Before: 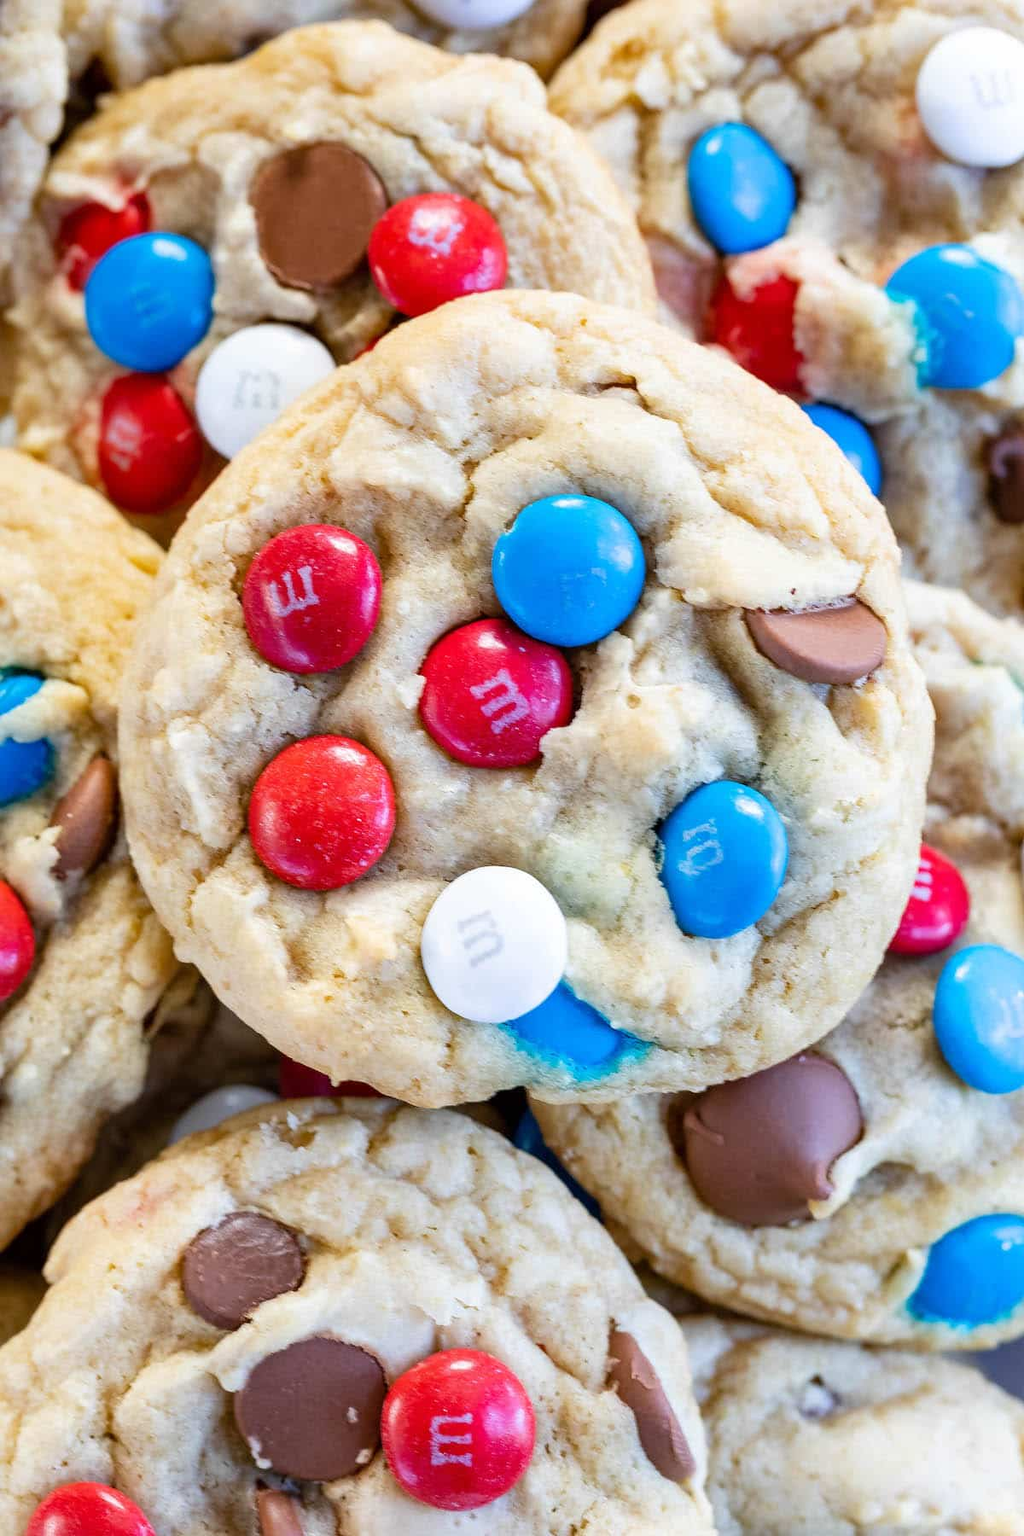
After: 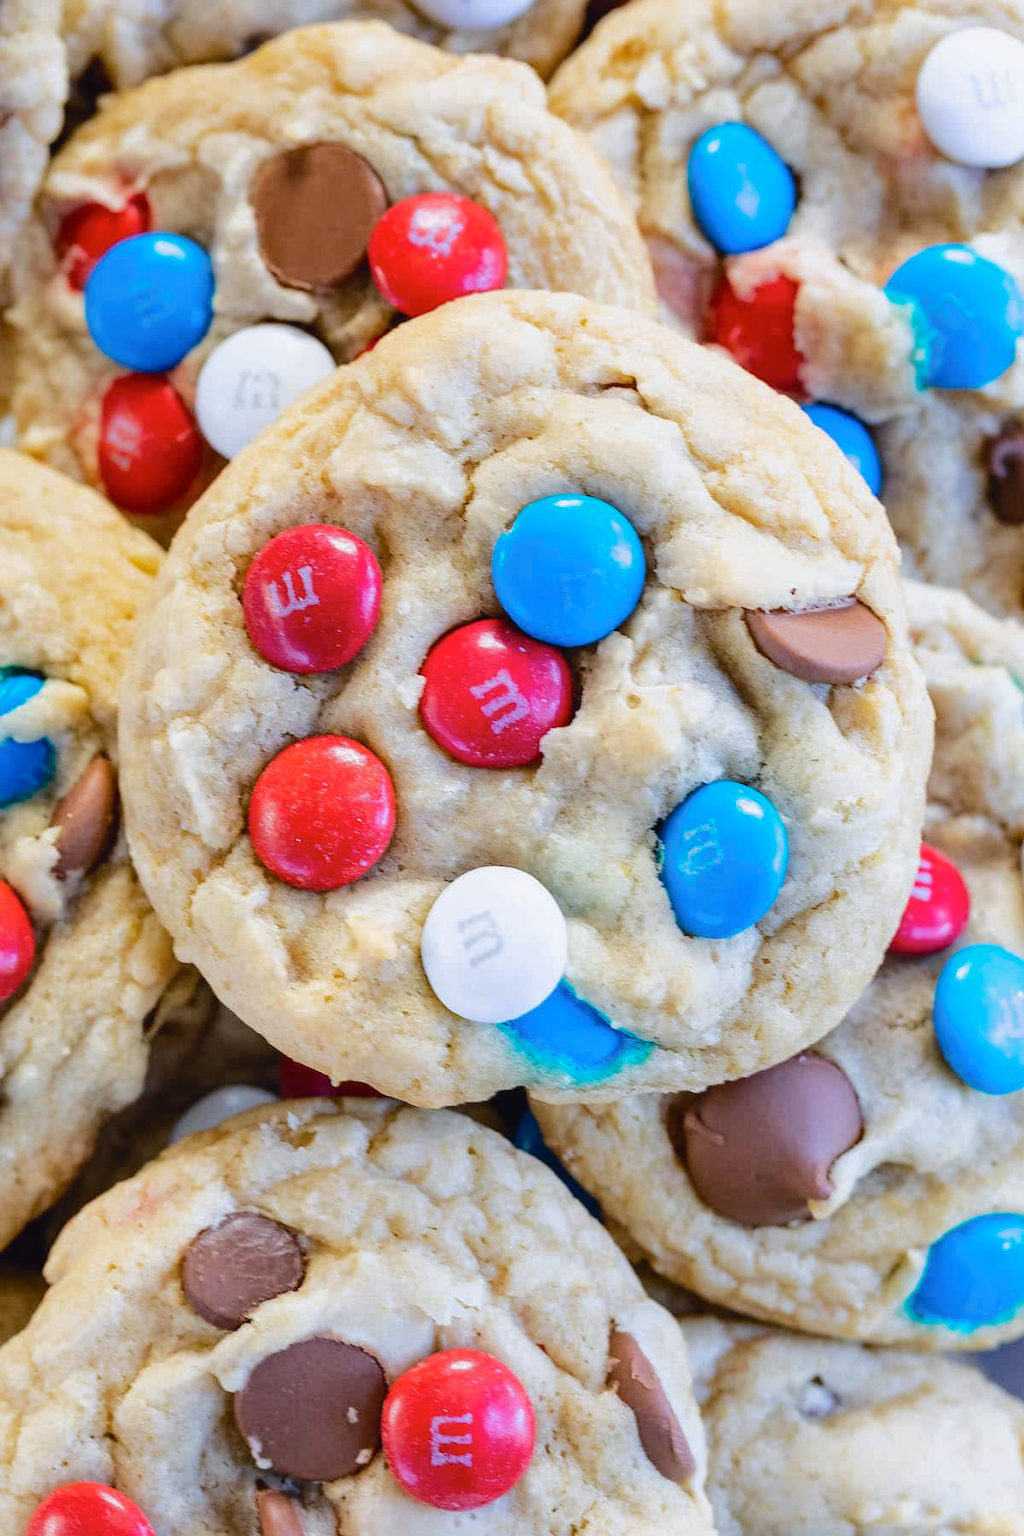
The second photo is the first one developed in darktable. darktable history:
tone curve: curves: ch0 [(0, 0.026) (0.175, 0.178) (0.463, 0.502) (0.796, 0.764) (1, 0.961)]; ch1 [(0, 0) (0.437, 0.398) (0.469, 0.472) (0.505, 0.504) (0.553, 0.552) (1, 1)]; ch2 [(0, 0) (0.505, 0.495) (0.579, 0.579) (1, 1)], color space Lab, independent channels, preserve colors none
